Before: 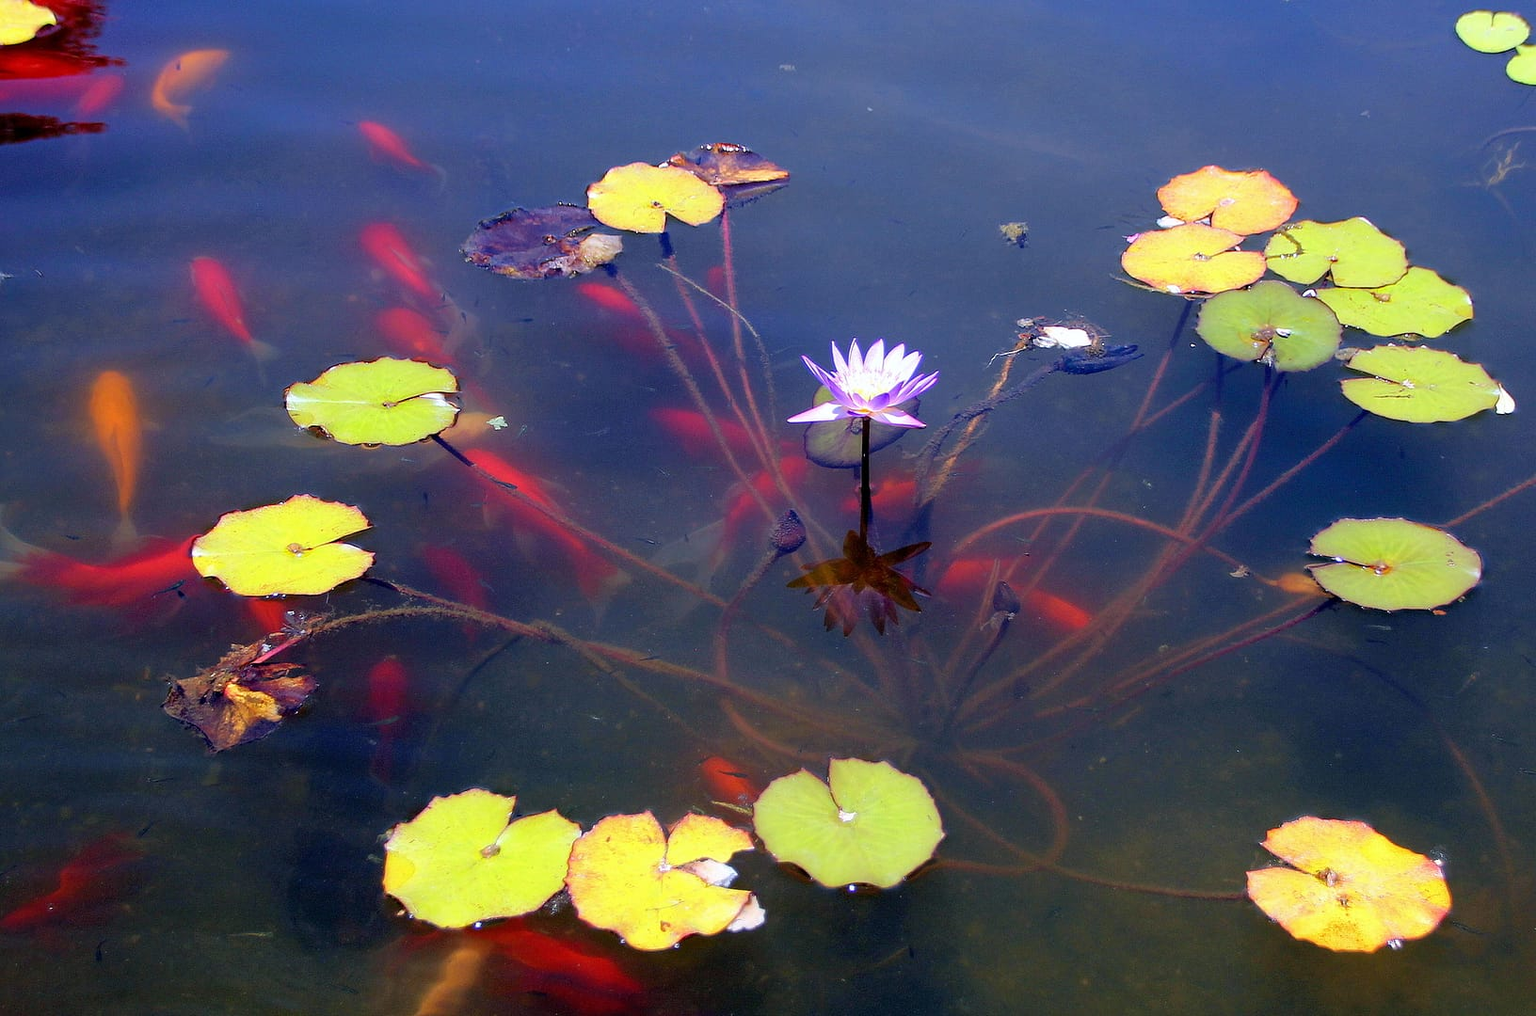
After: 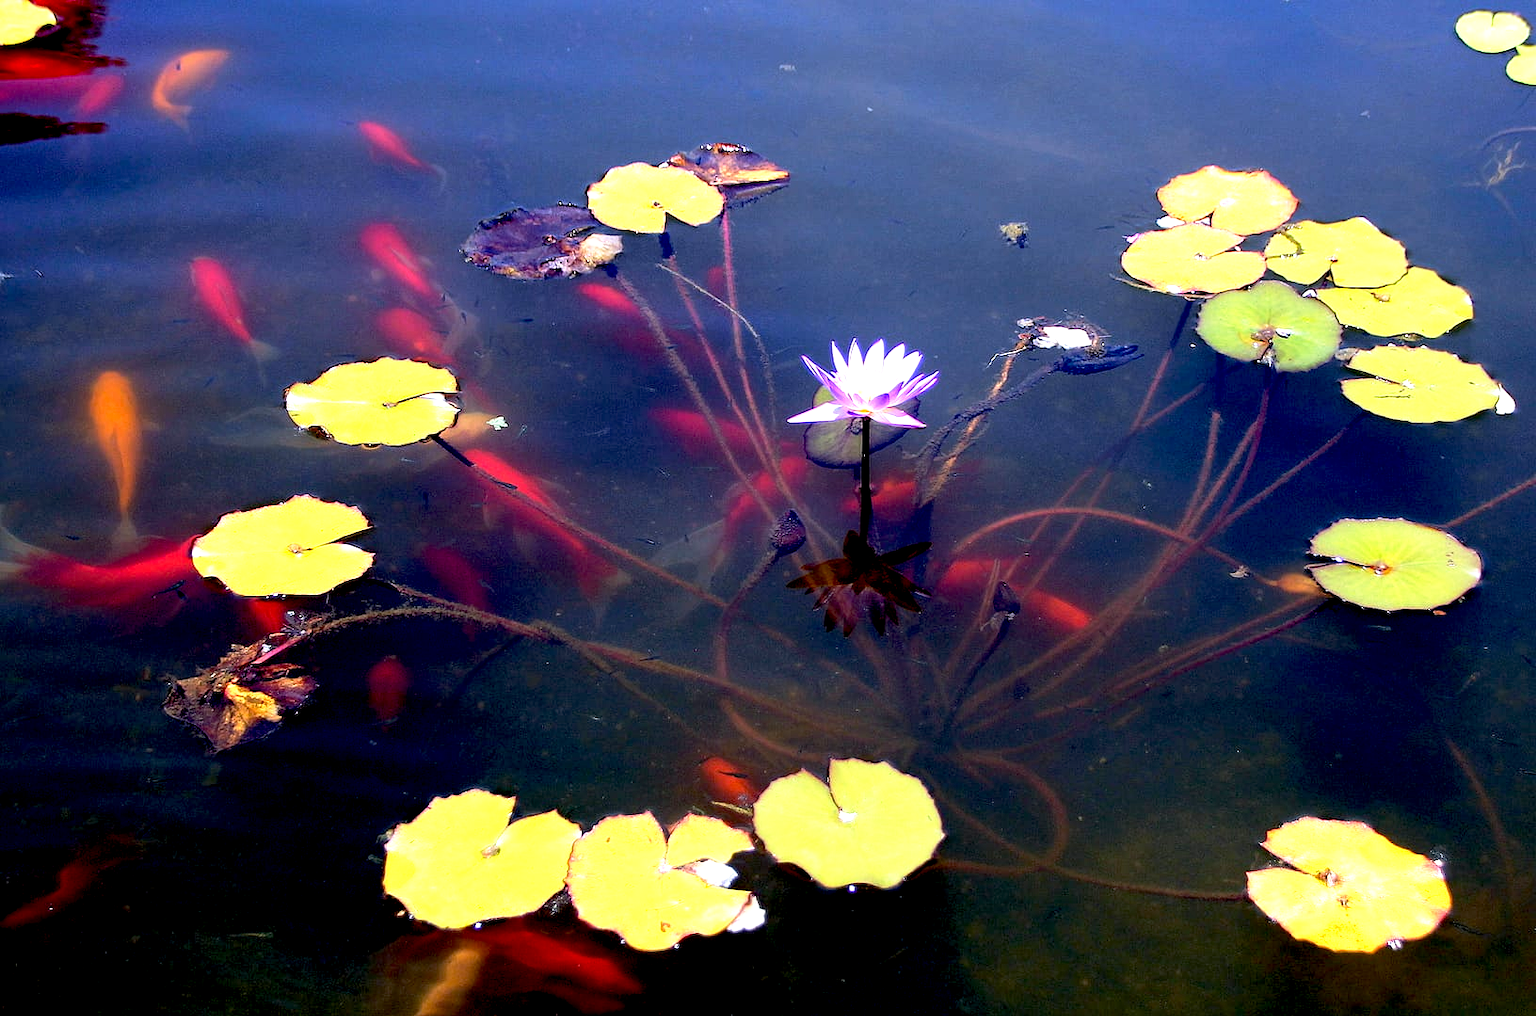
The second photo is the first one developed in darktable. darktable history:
tone equalizer: -8 EV -0.749 EV, -7 EV -0.733 EV, -6 EV -0.575 EV, -5 EV -0.403 EV, -3 EV 0.376 EV, -2 EV 0.6 EV, -1 EV 0.68 EV, +0 EV 0.749 EV, edges refinement/feathering 500, mask exposure compensation -1.57 EV, preserve details no
base curve: curves: ch0 [(0.017, 0) (0.425, 0.441) (0.844, 0.933) (1, 1)], preserve colors none
